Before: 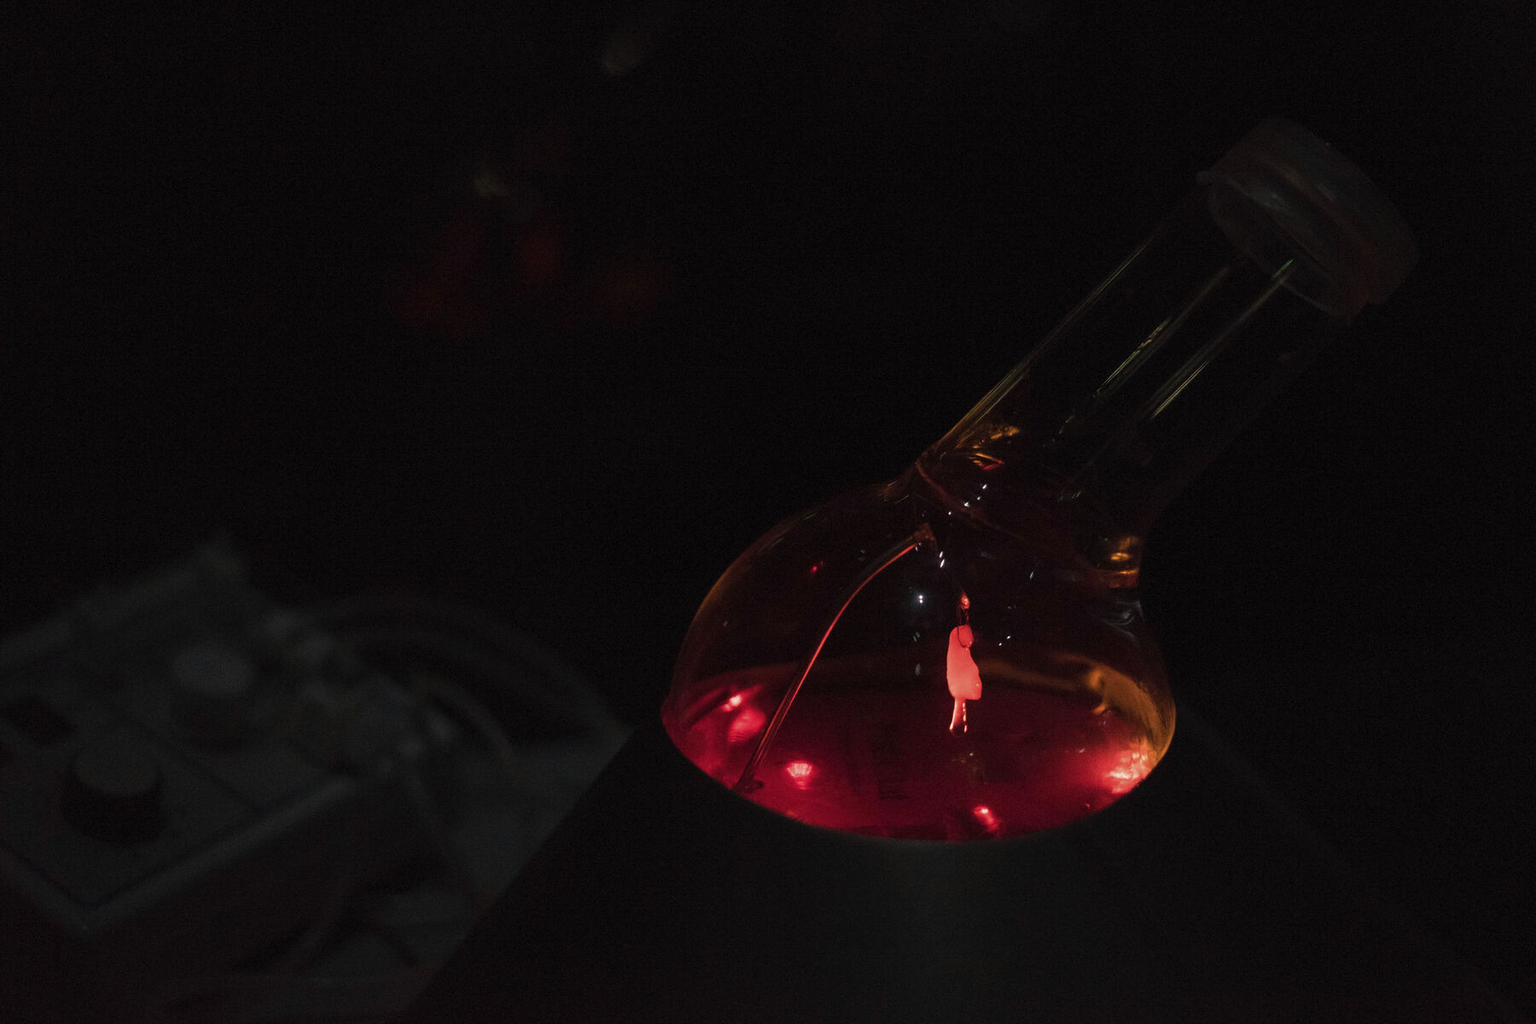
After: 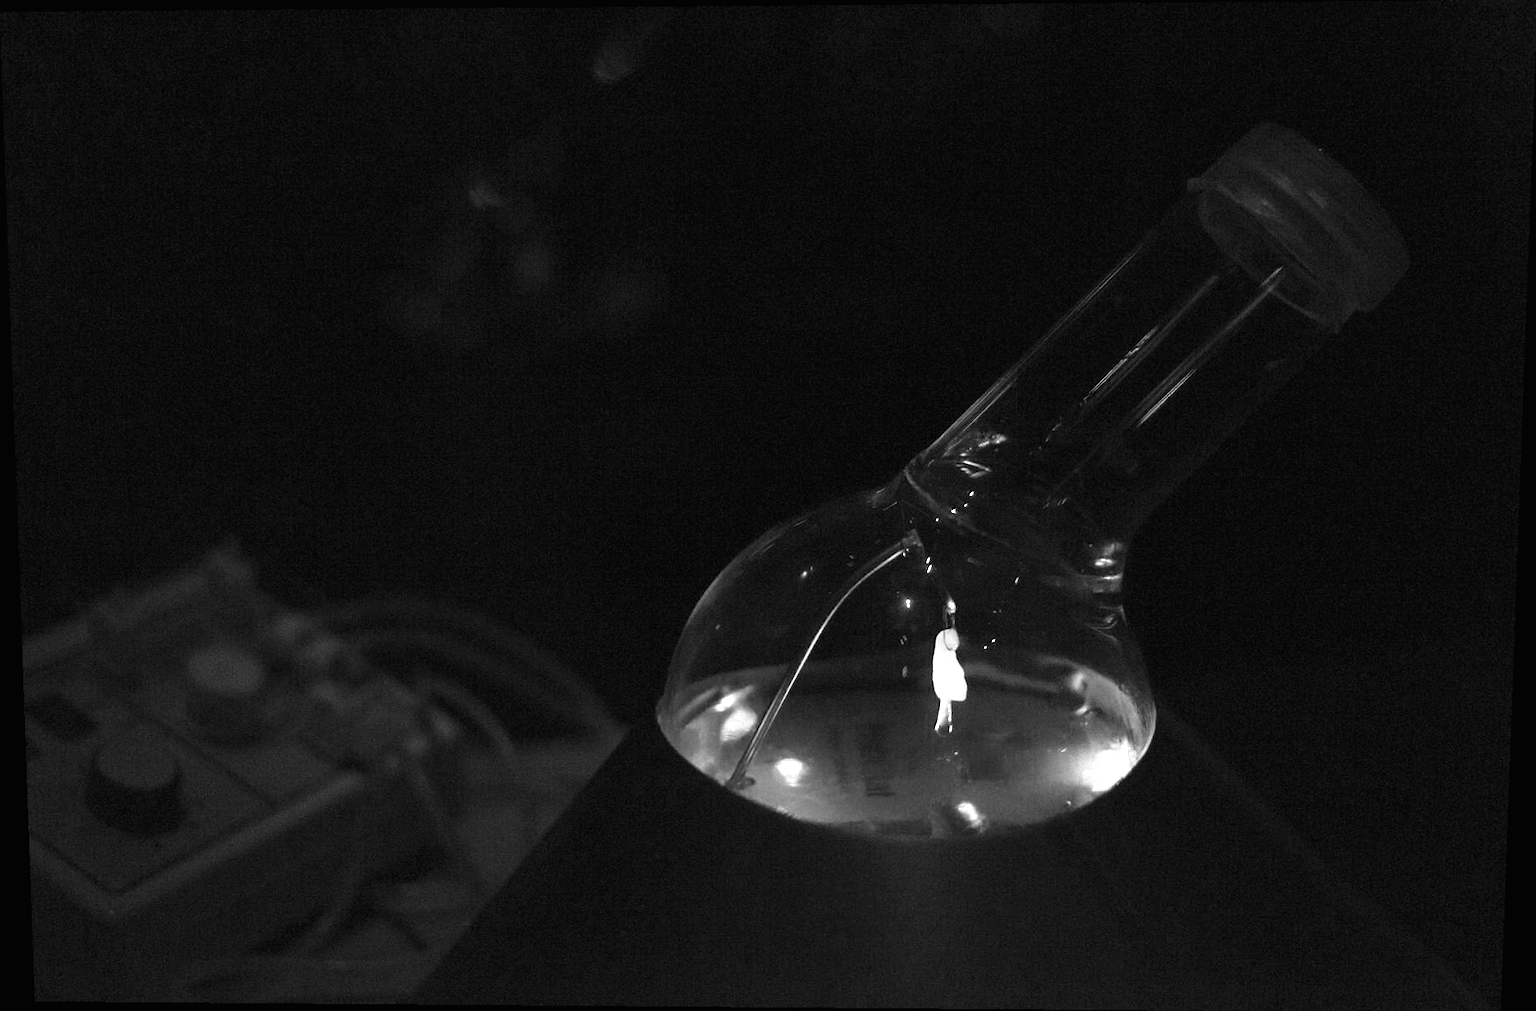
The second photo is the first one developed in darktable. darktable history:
exposure: black level correction 0, exposure 2 EV, compensate highlight preservation false
color calibration: output gray [0.28, 0.41, 0.31, 0], gray › normalize channels true, illuminant same as pipeline (D50), adaptation XYZ, x 0.346, y 0.359, gamut compression 0
rotate and perspective: lens shift (vertical) 0.048, lens shift (horizontal) -0.024, automatic cropping off
